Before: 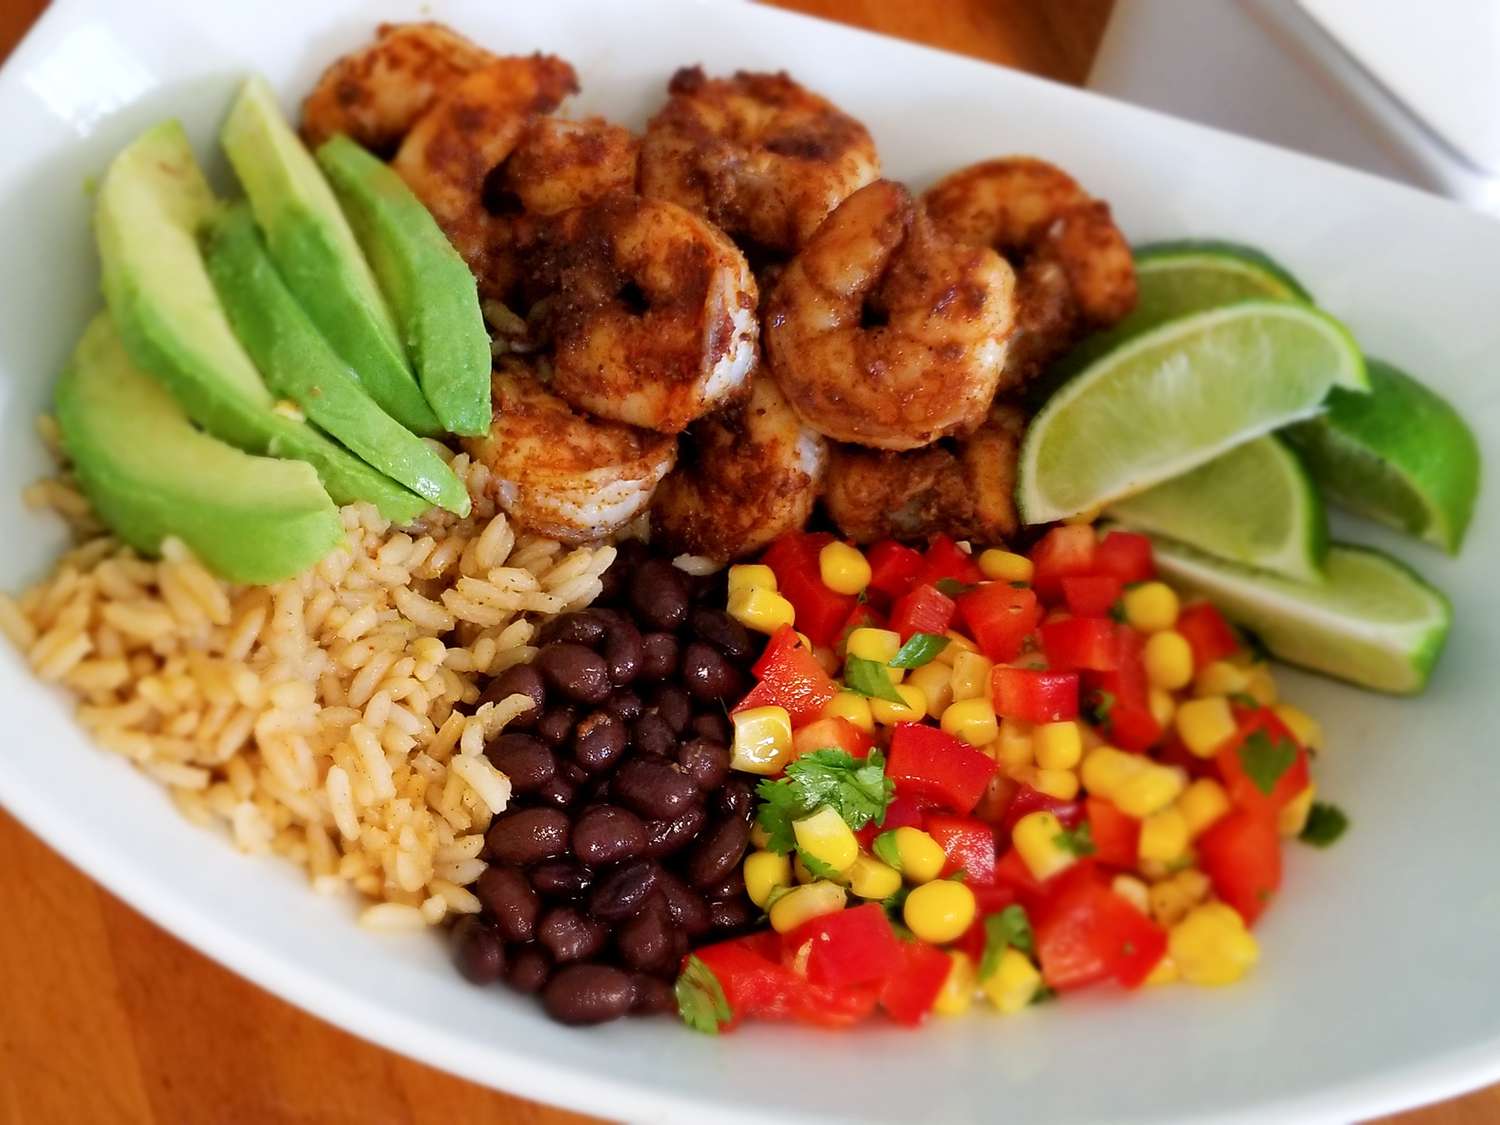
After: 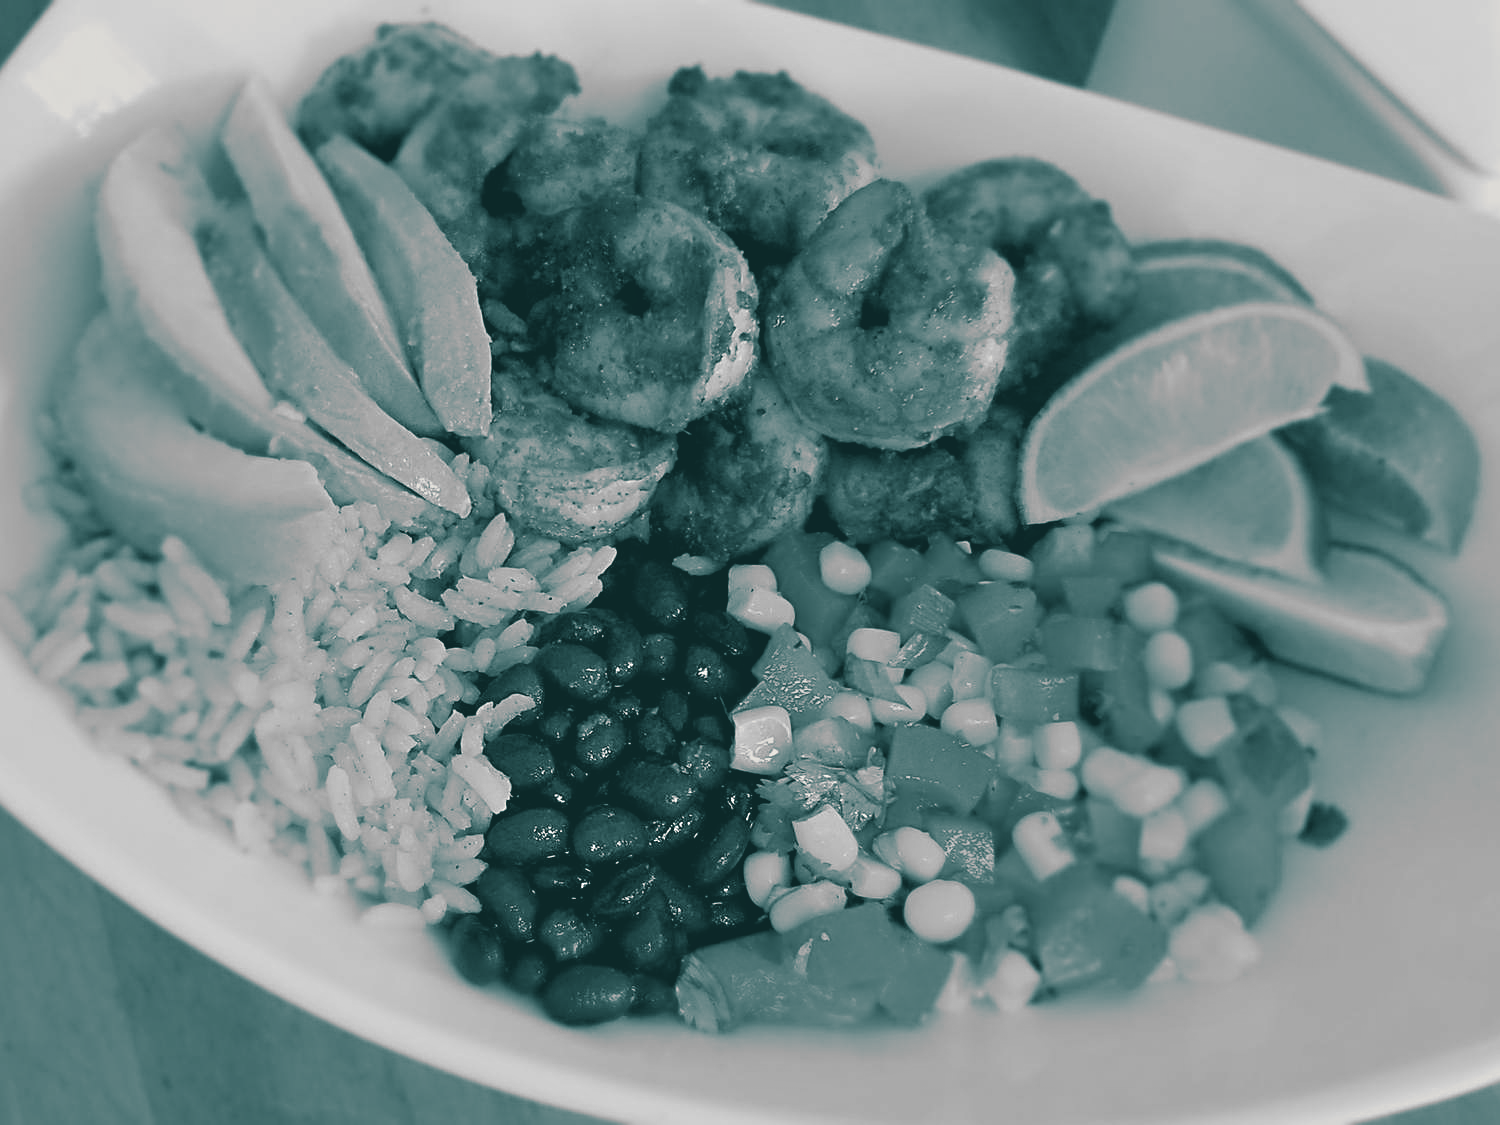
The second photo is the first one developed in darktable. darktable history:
split-toning: shadows › hue 186.43°, highlights › hue 49.29°, compress 30.29%
sharpen: radius 3.119
exposure: black level correction 0.002, compensate highlight preservation false
monochrome: size 1
contrast brightness saturation: contrast -0.26, saturation -0.43
